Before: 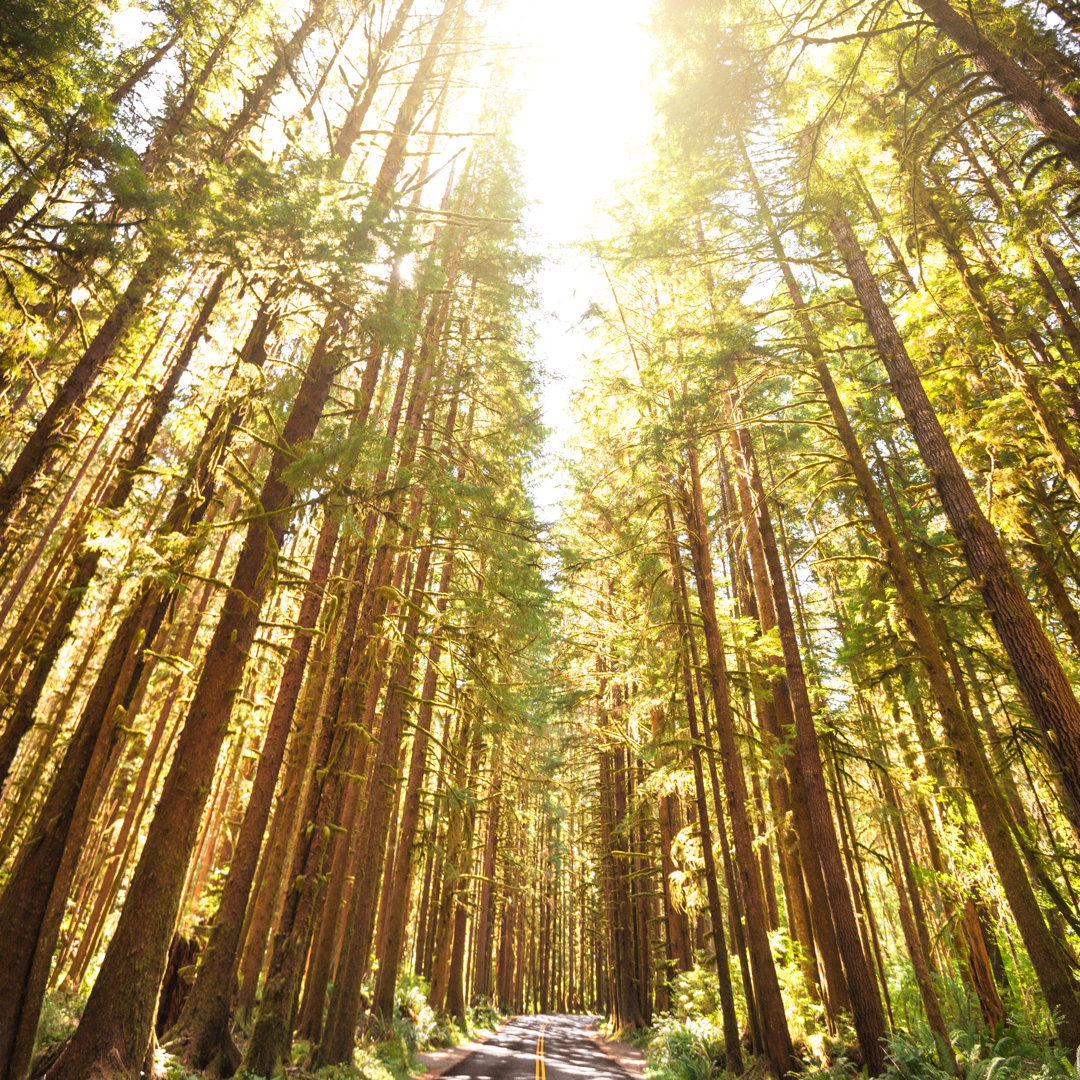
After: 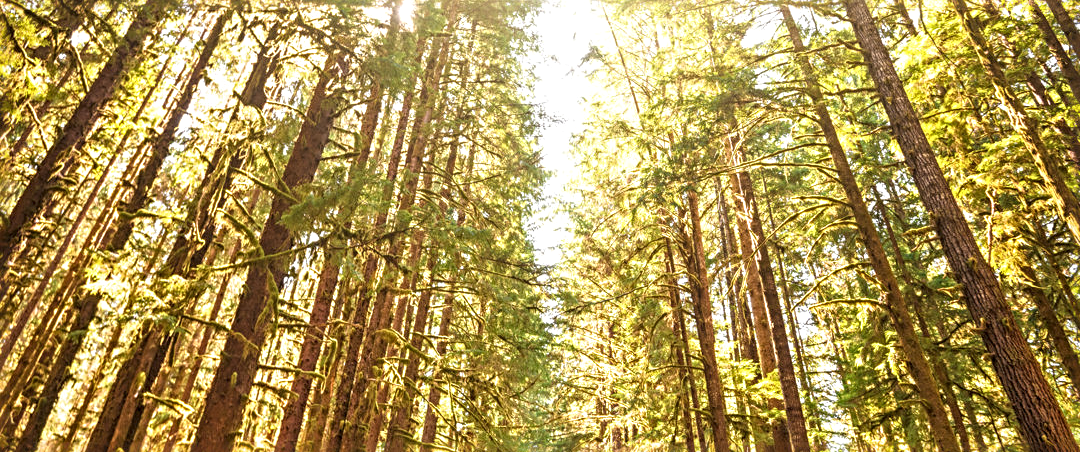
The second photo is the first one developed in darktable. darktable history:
crop and rotate: top 23.84%, bottom 34.294%
local contrast: detail 130%
sharpen: radius 4
